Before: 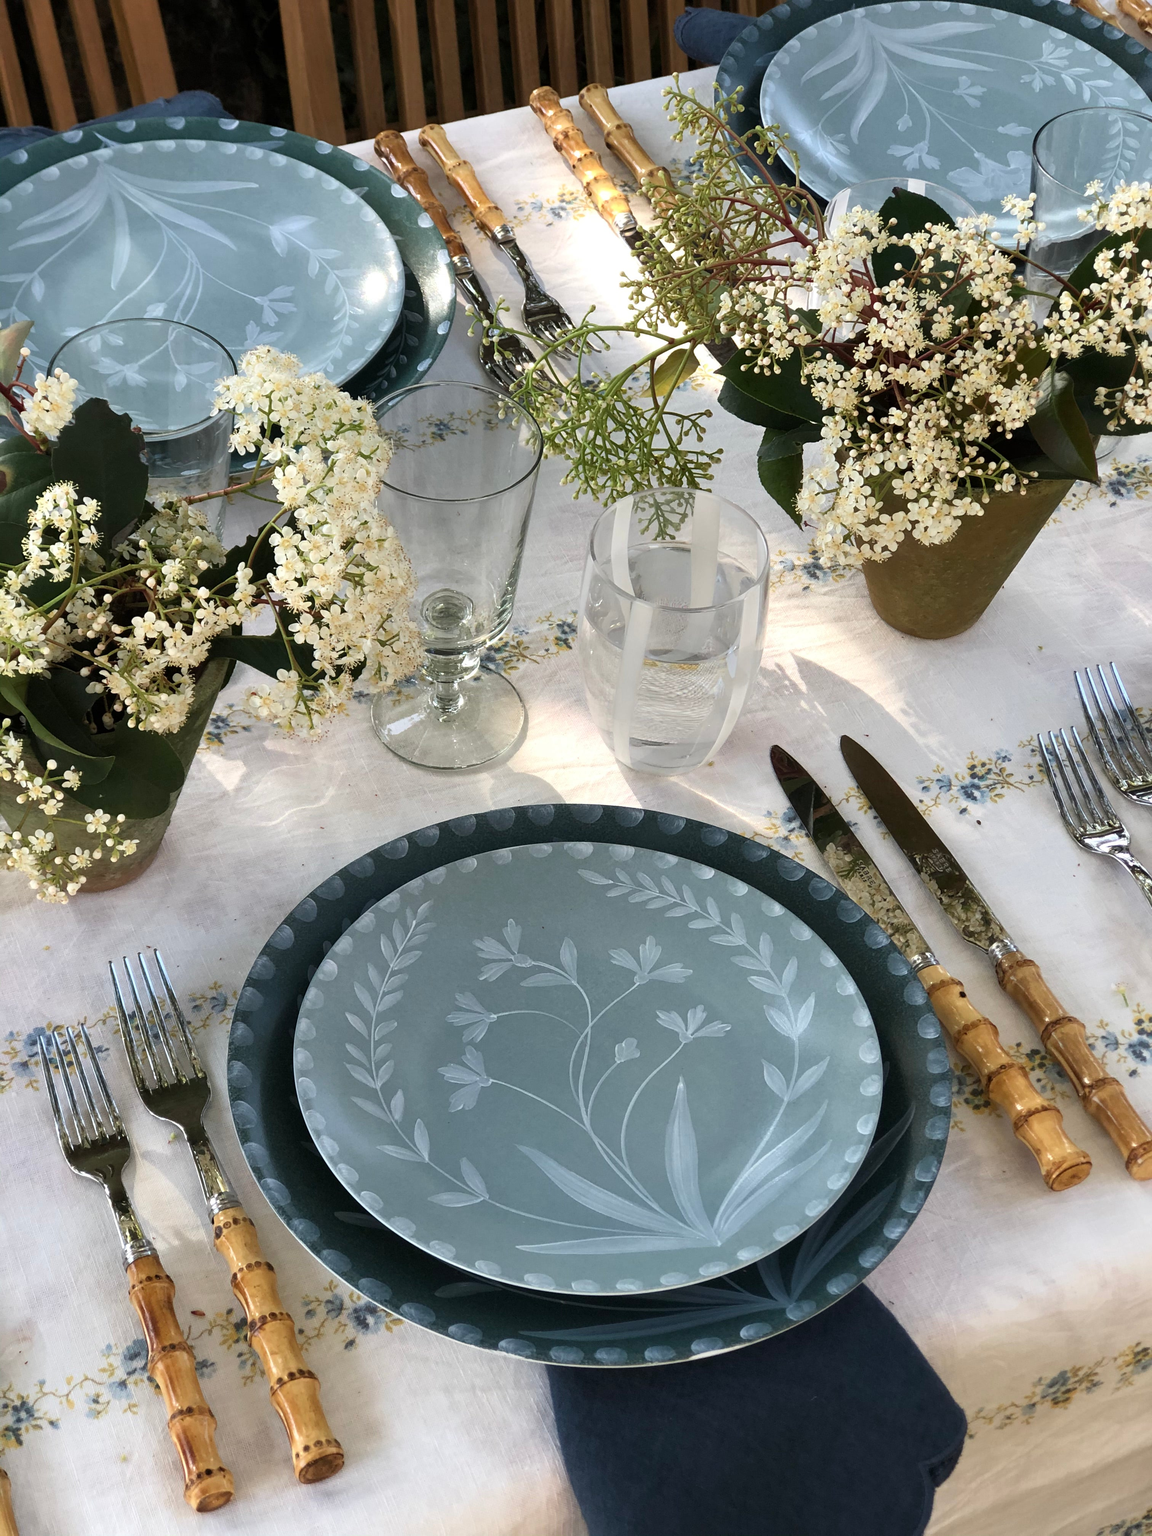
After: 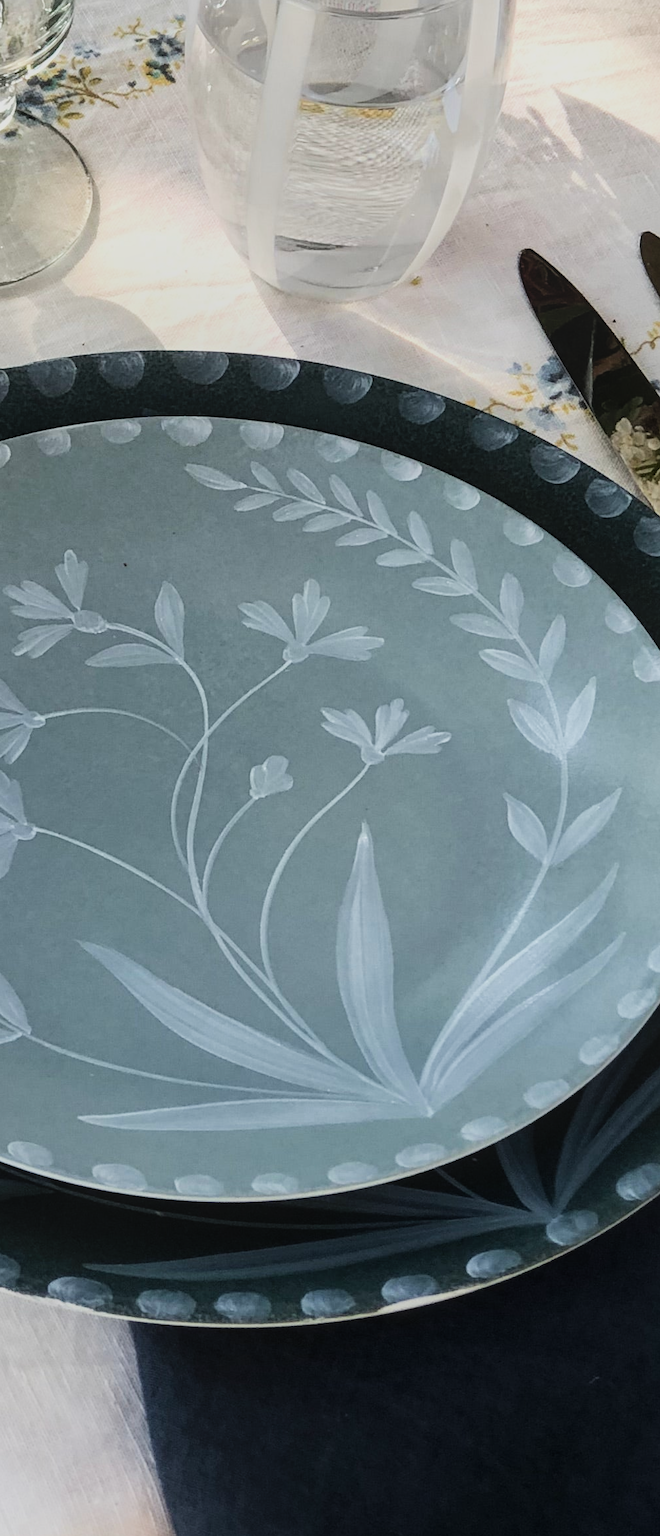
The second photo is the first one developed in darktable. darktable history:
local contrast: detail 110%
filmic rgb: black relative exposure -7.5 EV, white relative exposure 5 EV, hardness 3.31, contrast 1.3, contrast in shadows safe
crop: left 40.878%, top 39.176%, right 25.993%, bottom 3.081%
